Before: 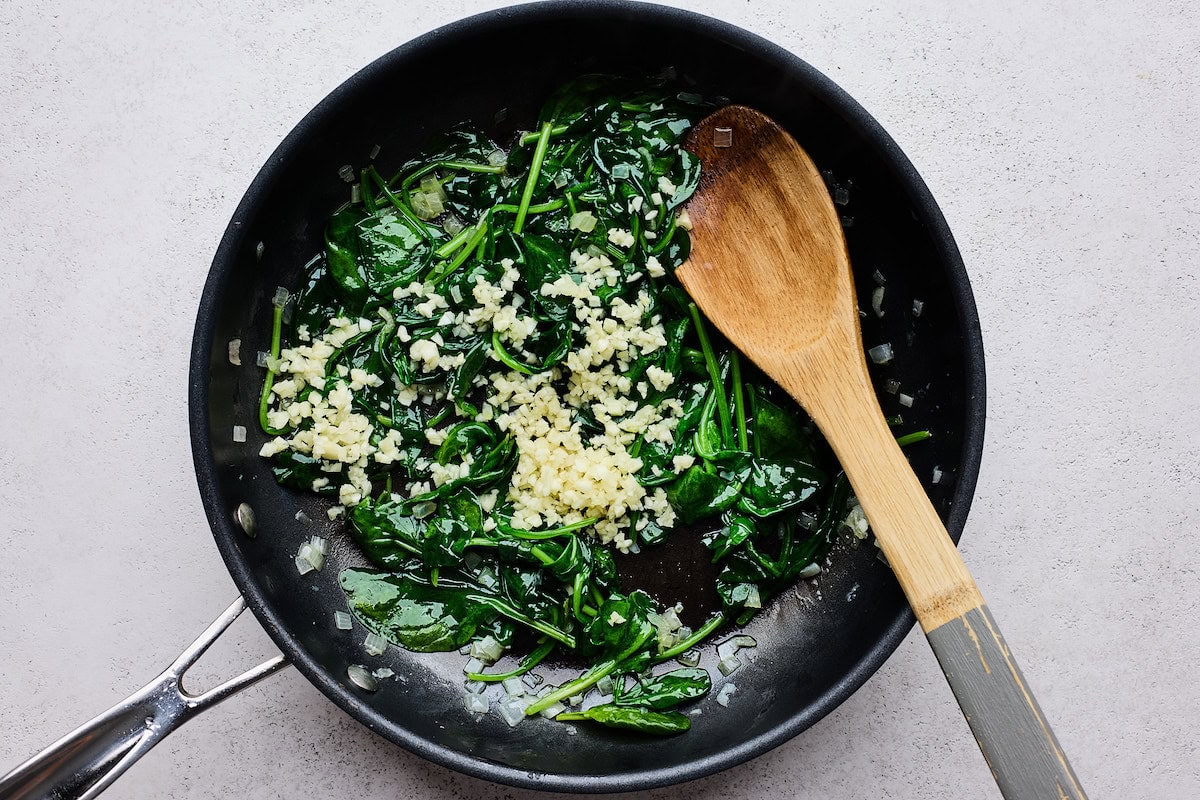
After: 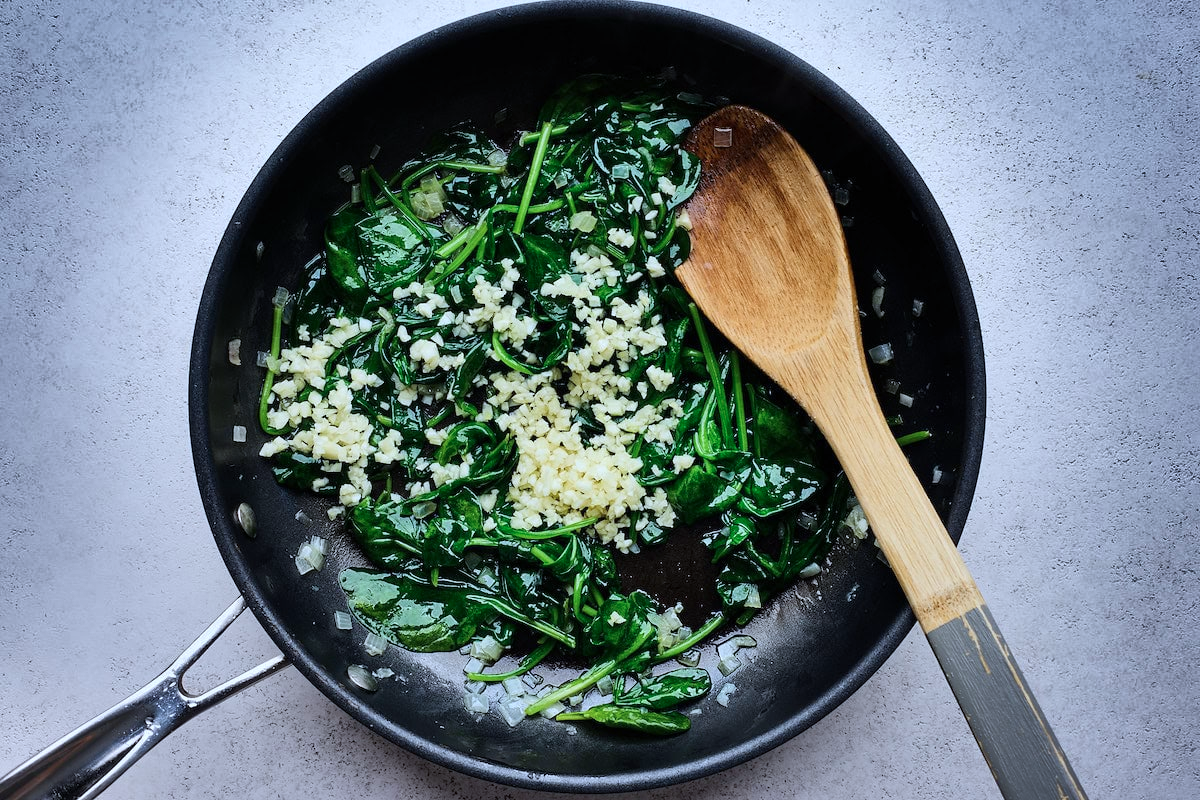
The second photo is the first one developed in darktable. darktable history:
color calibration: x 0.37, y 0.382, temperature 4304.75 K
shadows and highlights: shadows 24.13, highlights -79.51, soften with gaussian
